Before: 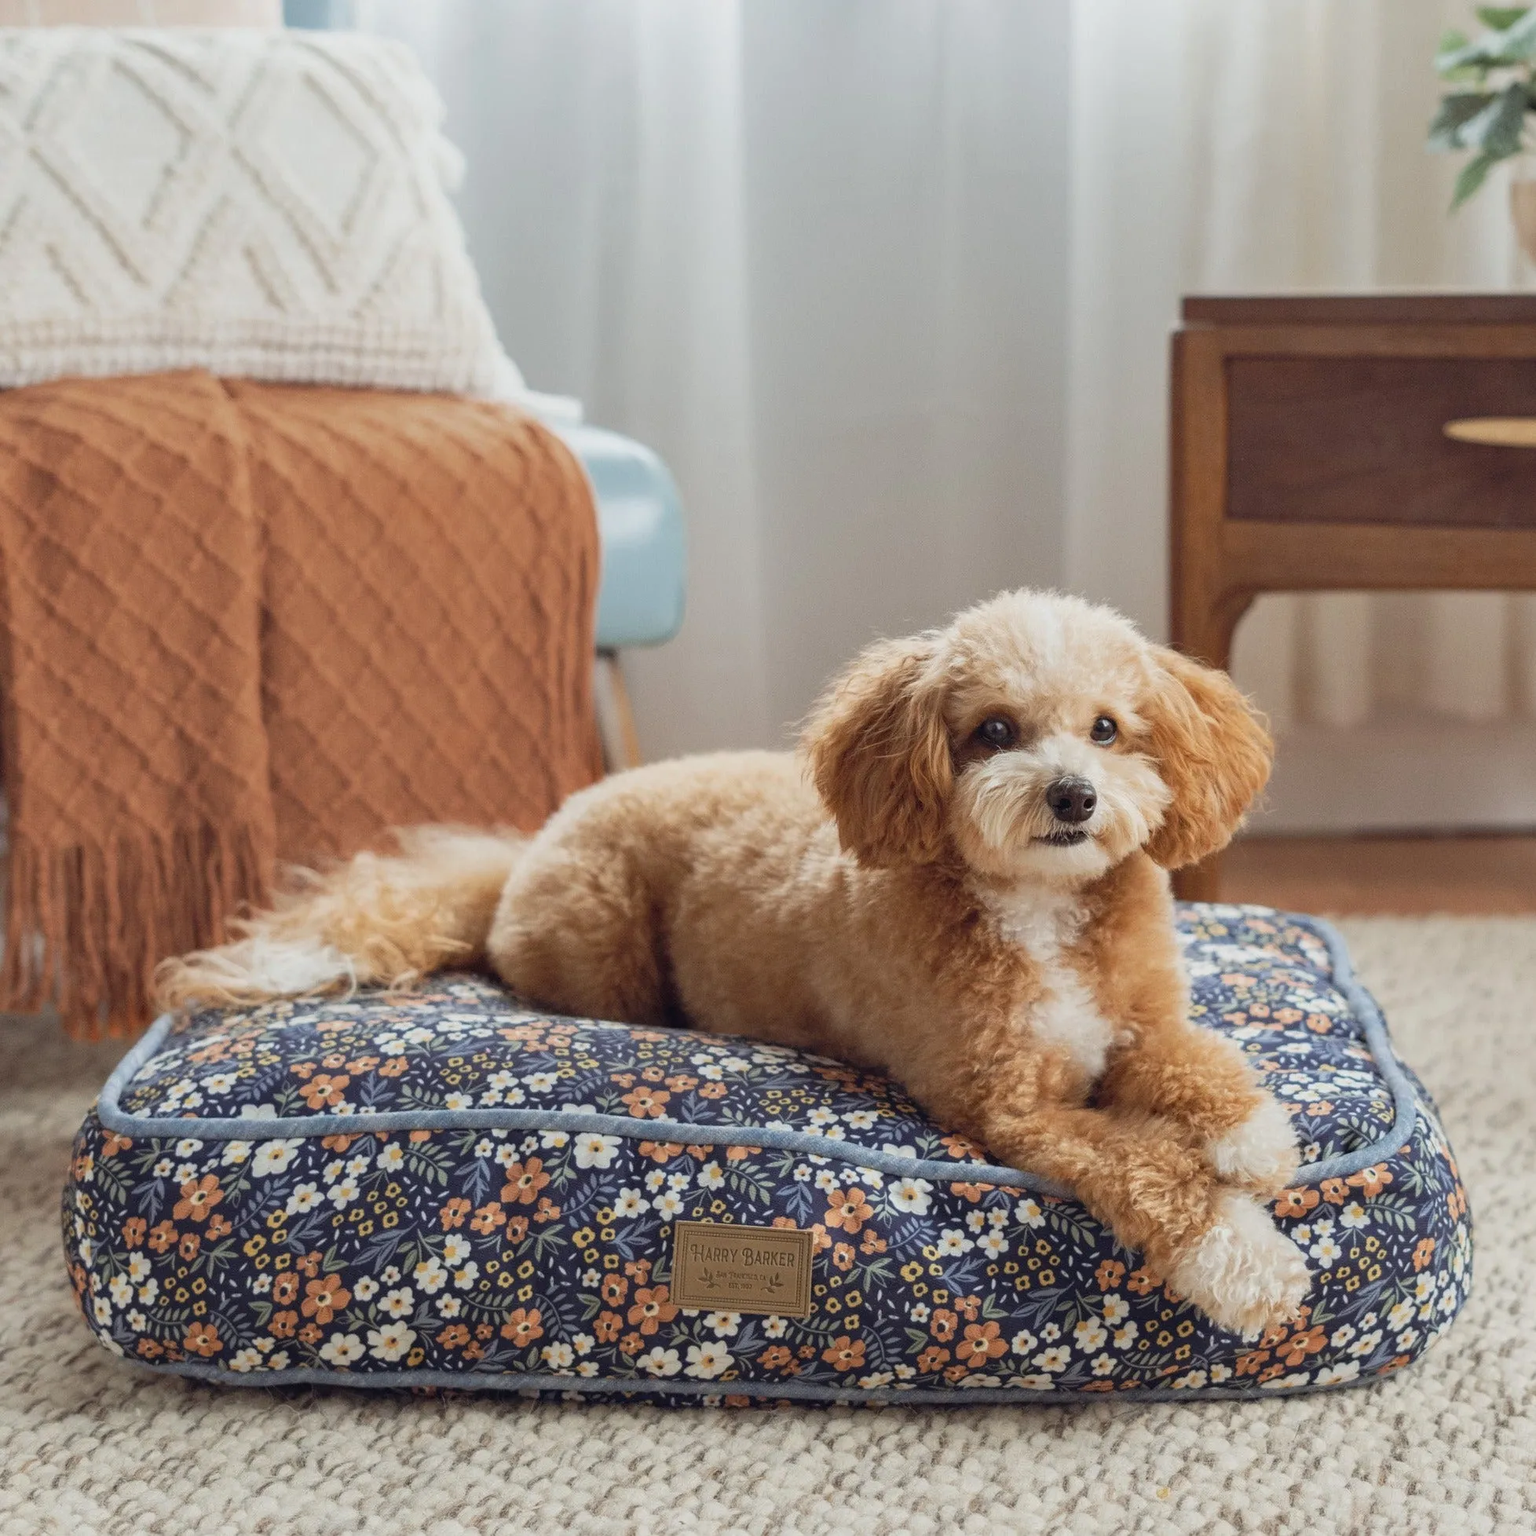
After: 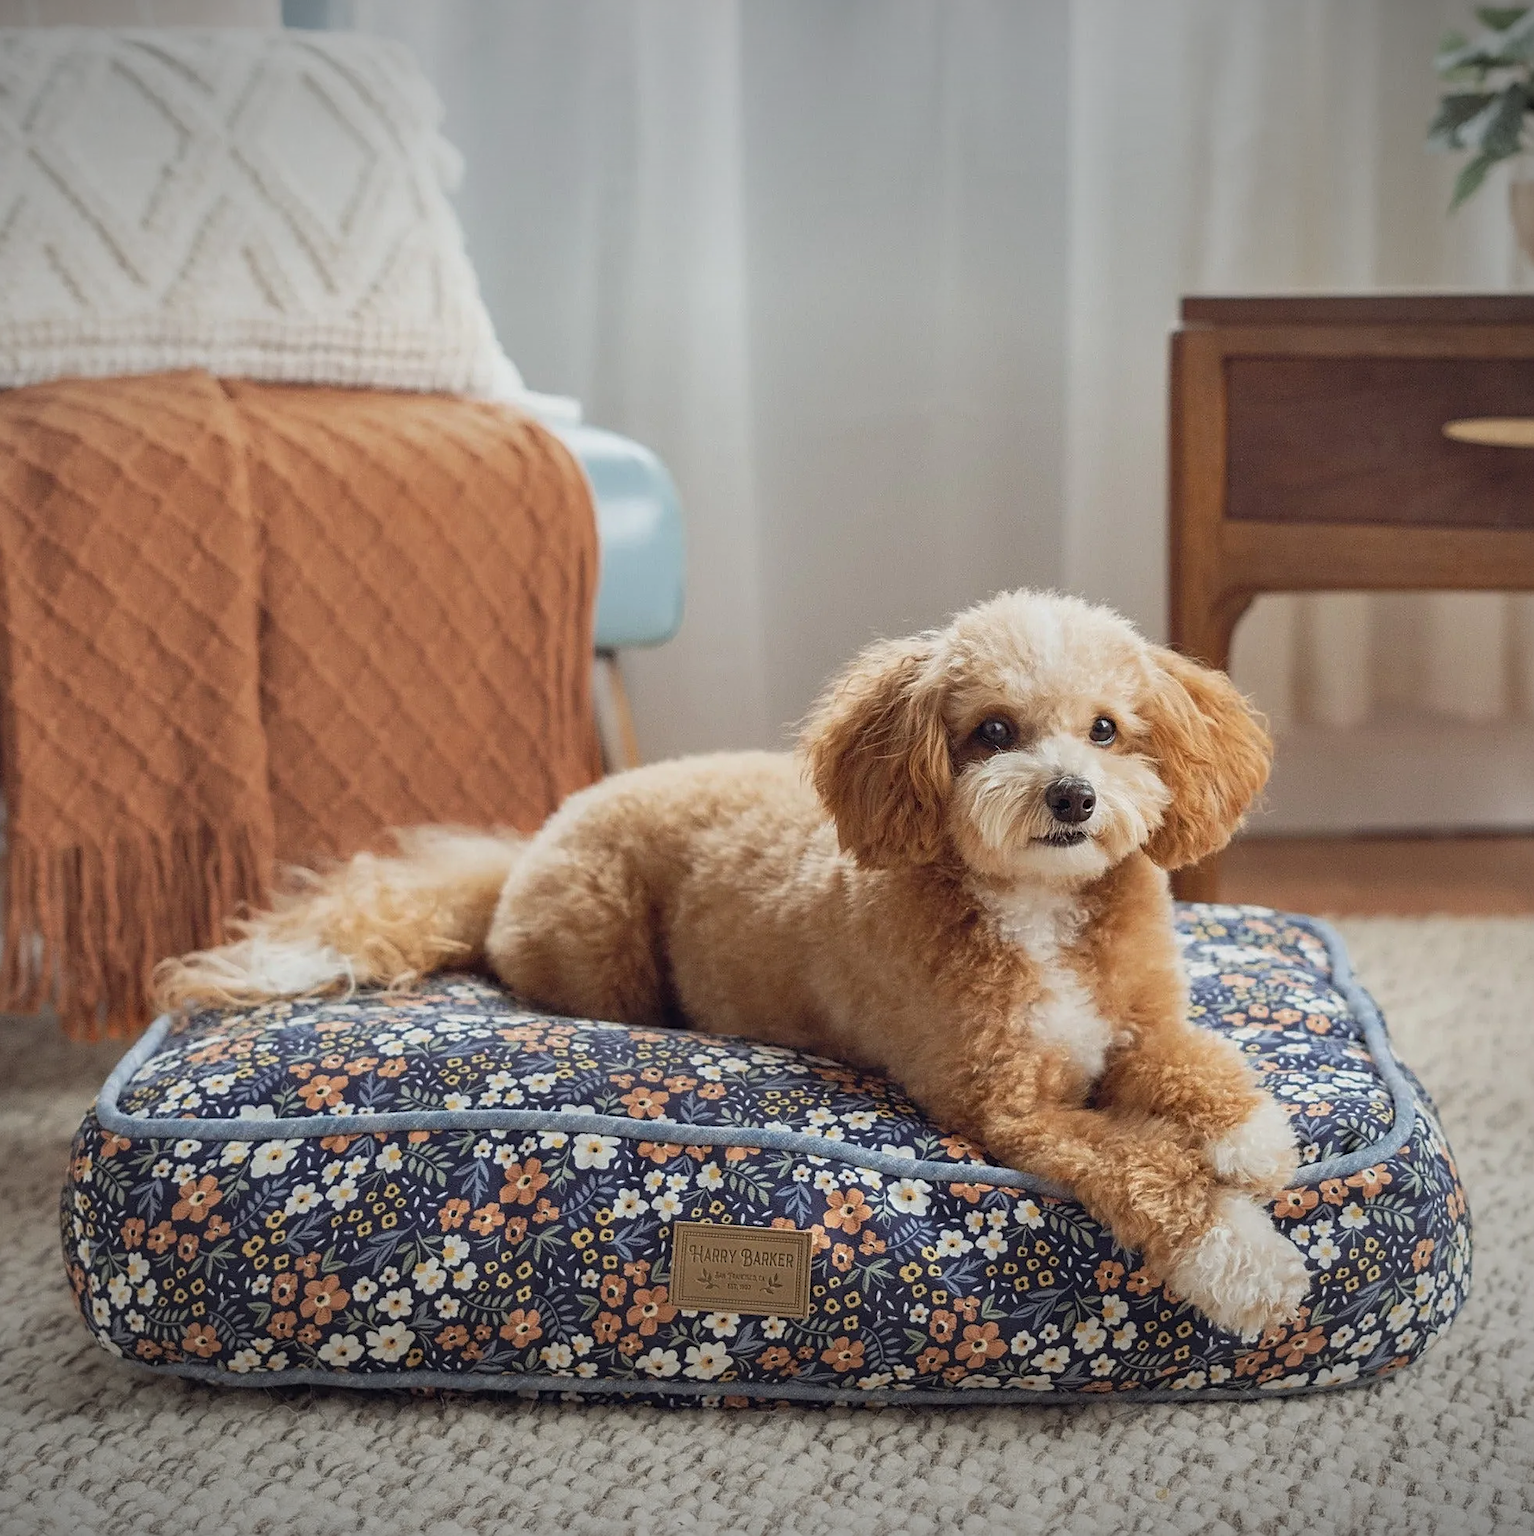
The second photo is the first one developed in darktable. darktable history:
crop and rotate: left 0.124%, bottom 0.006%
vignetting: fall-off start 97.66%, fall-off radius 98.84%, brightness -0.72, saturation -0.477, width/height ratio 1.36
sharpen: on, module defaults
